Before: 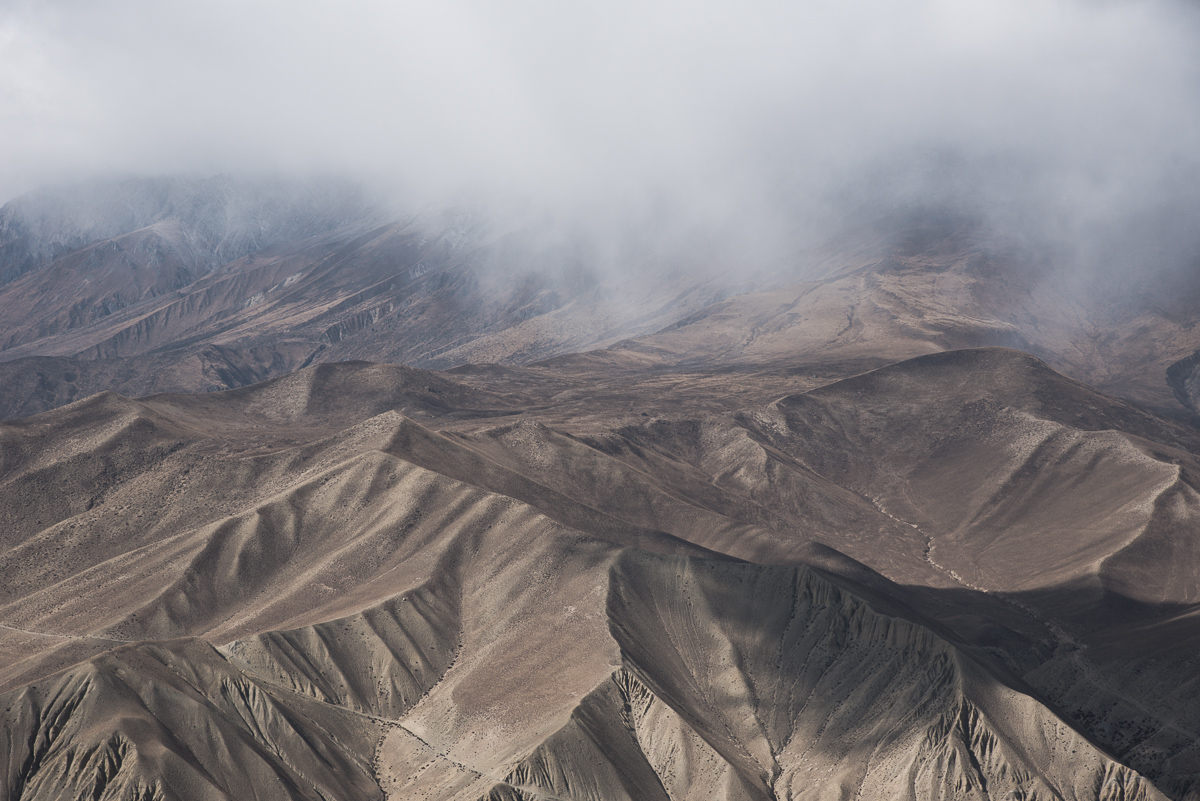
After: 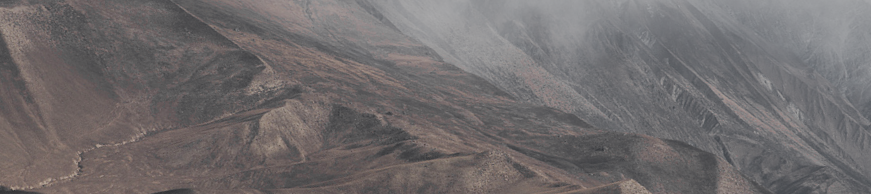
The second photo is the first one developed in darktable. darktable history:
crop and rotate: angle 16.12°, top 30.835%, bottom 35.653%
shadows and highlights: soften with gaussian
filmic rgb: black relative exposure -16 EV, threshold -0.33 EV, transition 3.19 EV, structure ↔ texture 100%, target black luminance 0%, hardness 7.57, latitude 72.96%, contrast 0.908, highlights saturation mix 10%, shadows ↔ highlights balance -0.38%, add noise in highlights 0, preserve chrominance no, color science v4 (2020), iterations of high-quality reconstruction 10, enable highlight reconstruction true
color zones: curves: ch0 [(0.004, 0.388) (0.125, 0.392) (0.25, 0.404) (0.375, 0.5) (0.5, 0.5) (0.625, 0.5) (0.75, 0.5) (0.875, 0.5)]; ch1 [(0, 0.5) (0.125, 0.5) (0.25, 0.5) (0.375, 0.124) (0.524, 0.124) (0.645, 0.128) (0.789, 0.132) (0.914, 0.096) (0.998, 0.068)]
